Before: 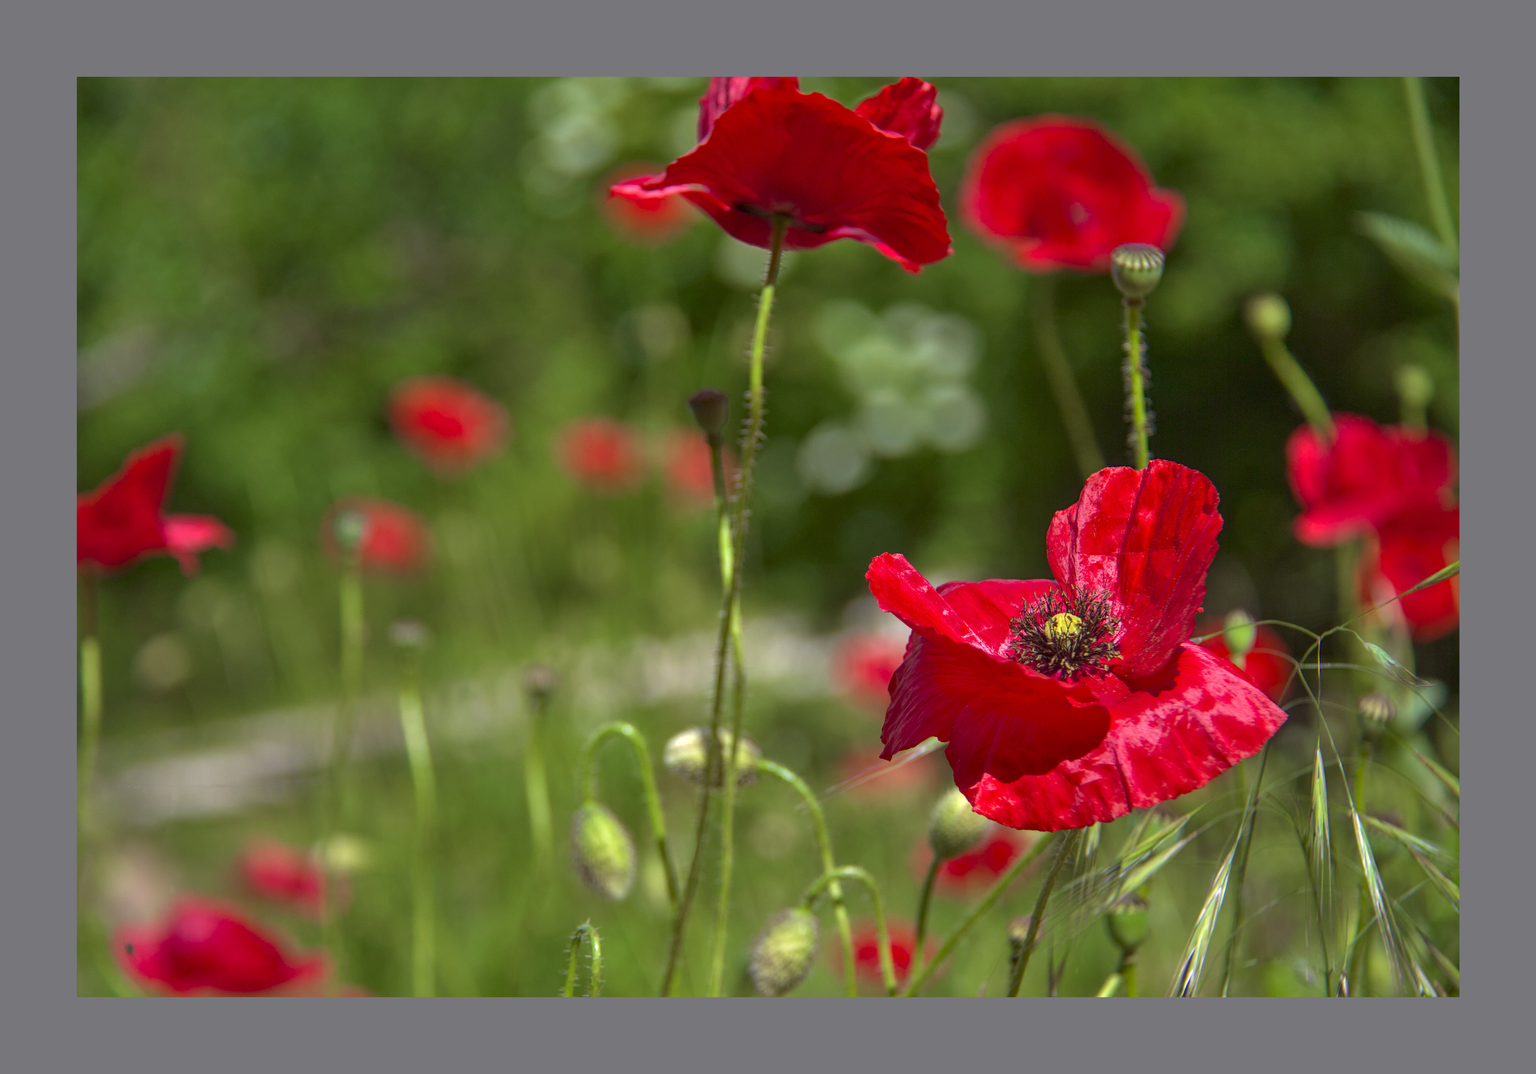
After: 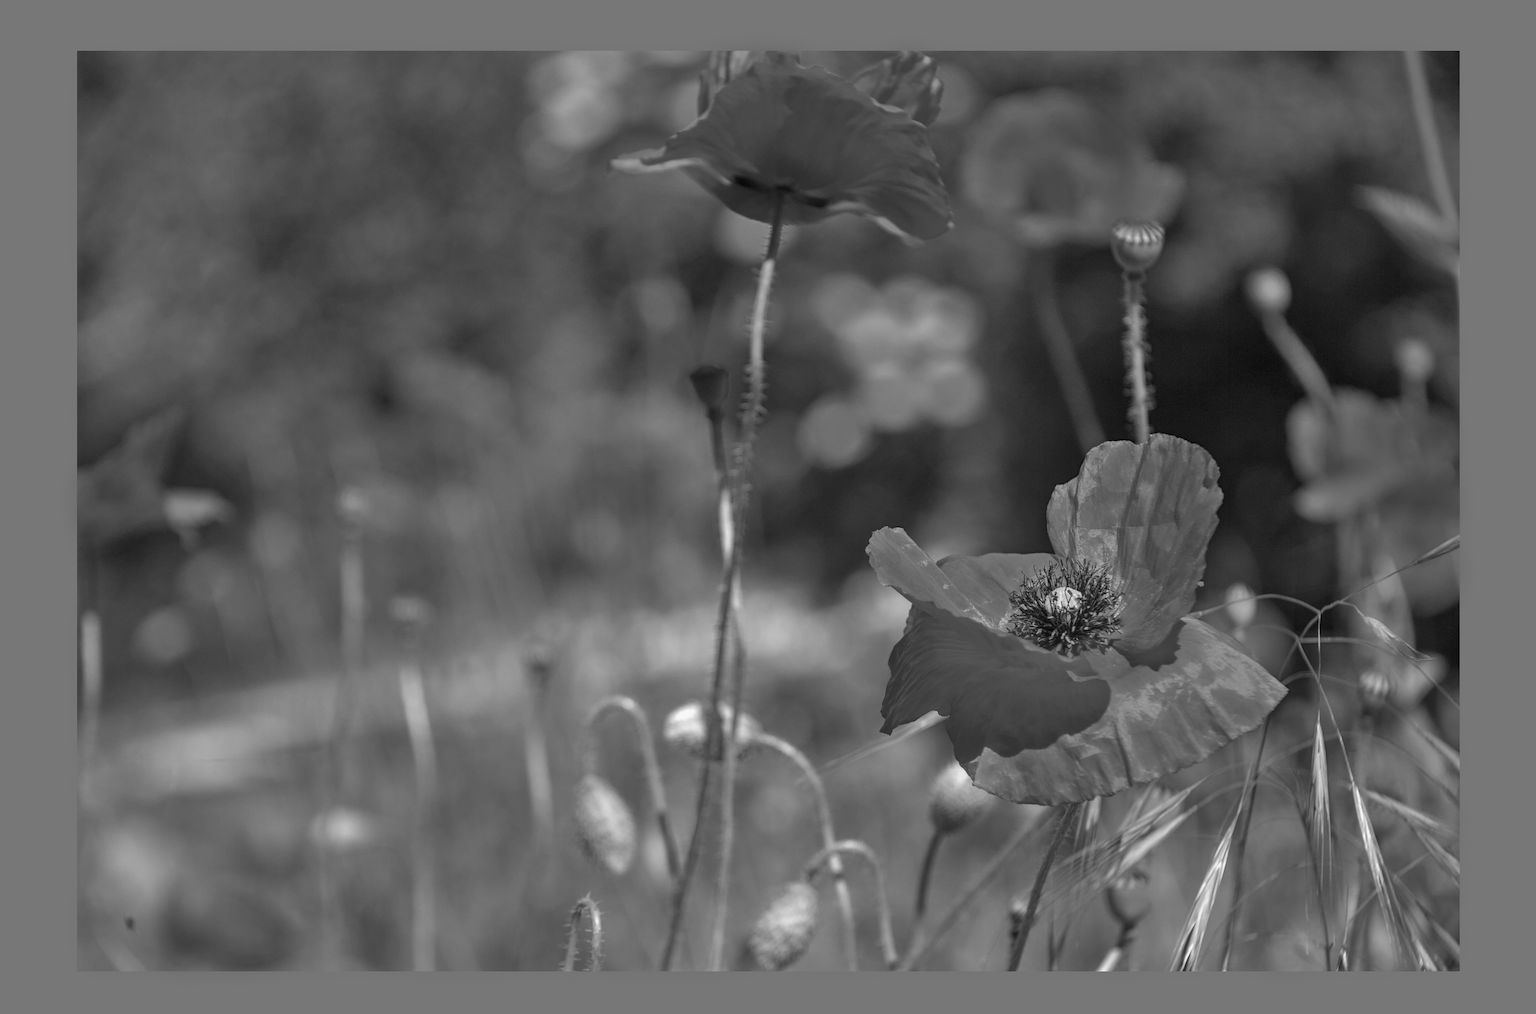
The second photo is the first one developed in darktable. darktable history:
crop and rotate: top 2.479%, bottom 3.018%
monochrome: size 1
